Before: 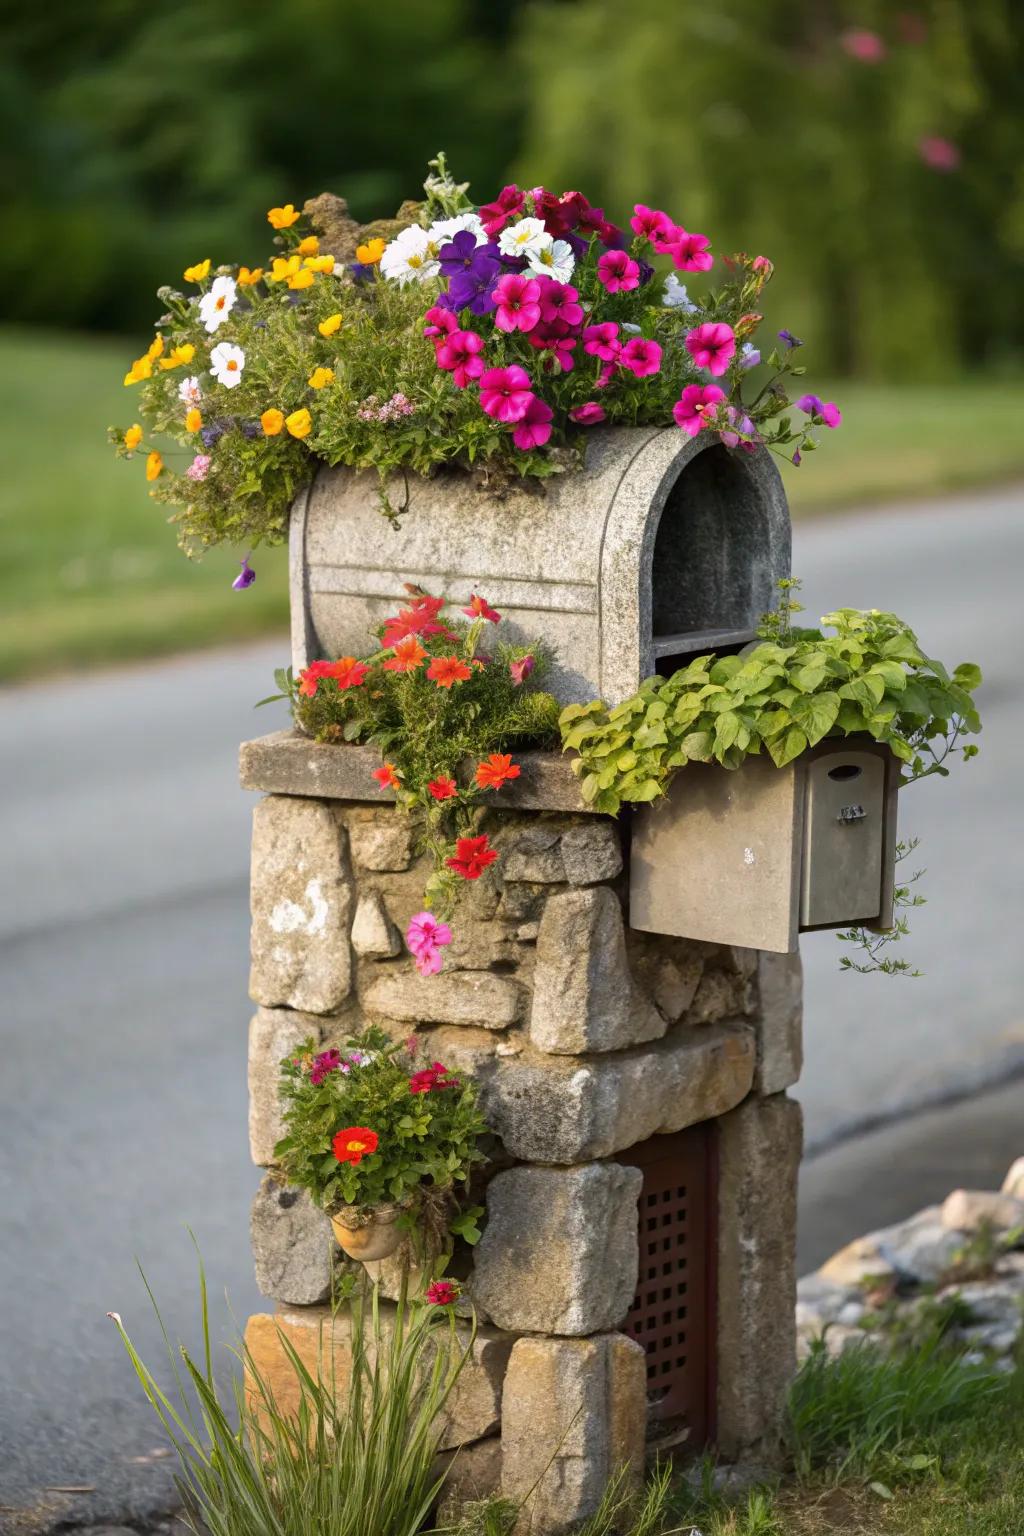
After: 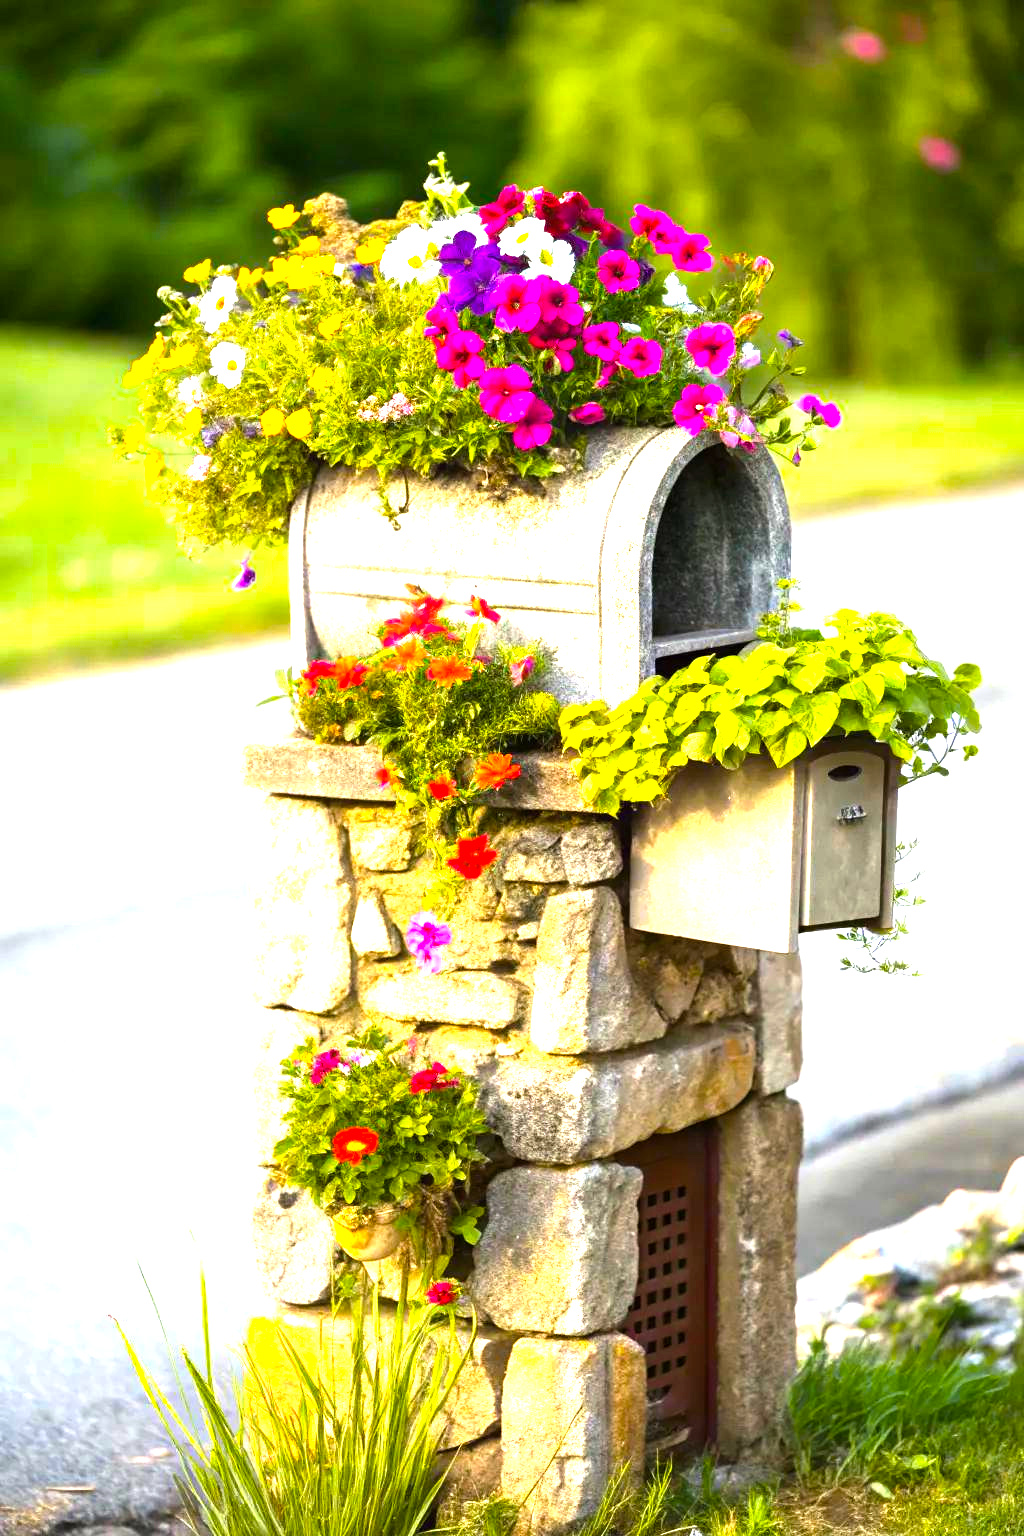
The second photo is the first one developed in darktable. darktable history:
exposure: black level correction 0, exposure 1.519 EV, compensate highlight preservation false
color balance rgb: shadows lift › chroma 0.757%, shadows lift › hue 114.08°, linear chroma grading › global chroma 14.883%, perceptual saturation grading › global saturation 19.54%, global vibrance 25.121%, contrast 19.834%
